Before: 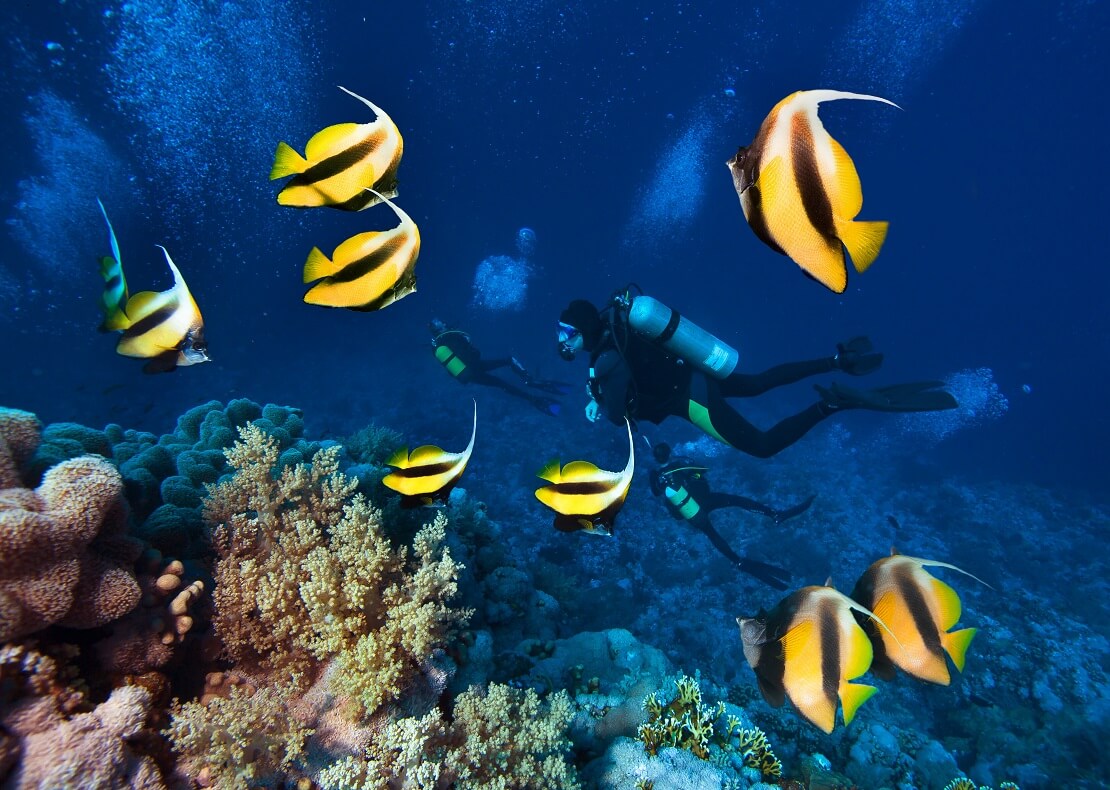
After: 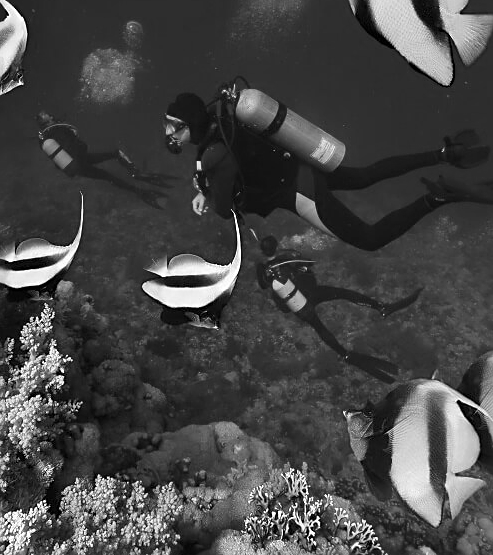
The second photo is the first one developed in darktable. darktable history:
crop: left 35.432%, top 26.233%, right 20.145%, bottom 3.432%
sharpen: on, module defaults
monochrome: on, module defaults
